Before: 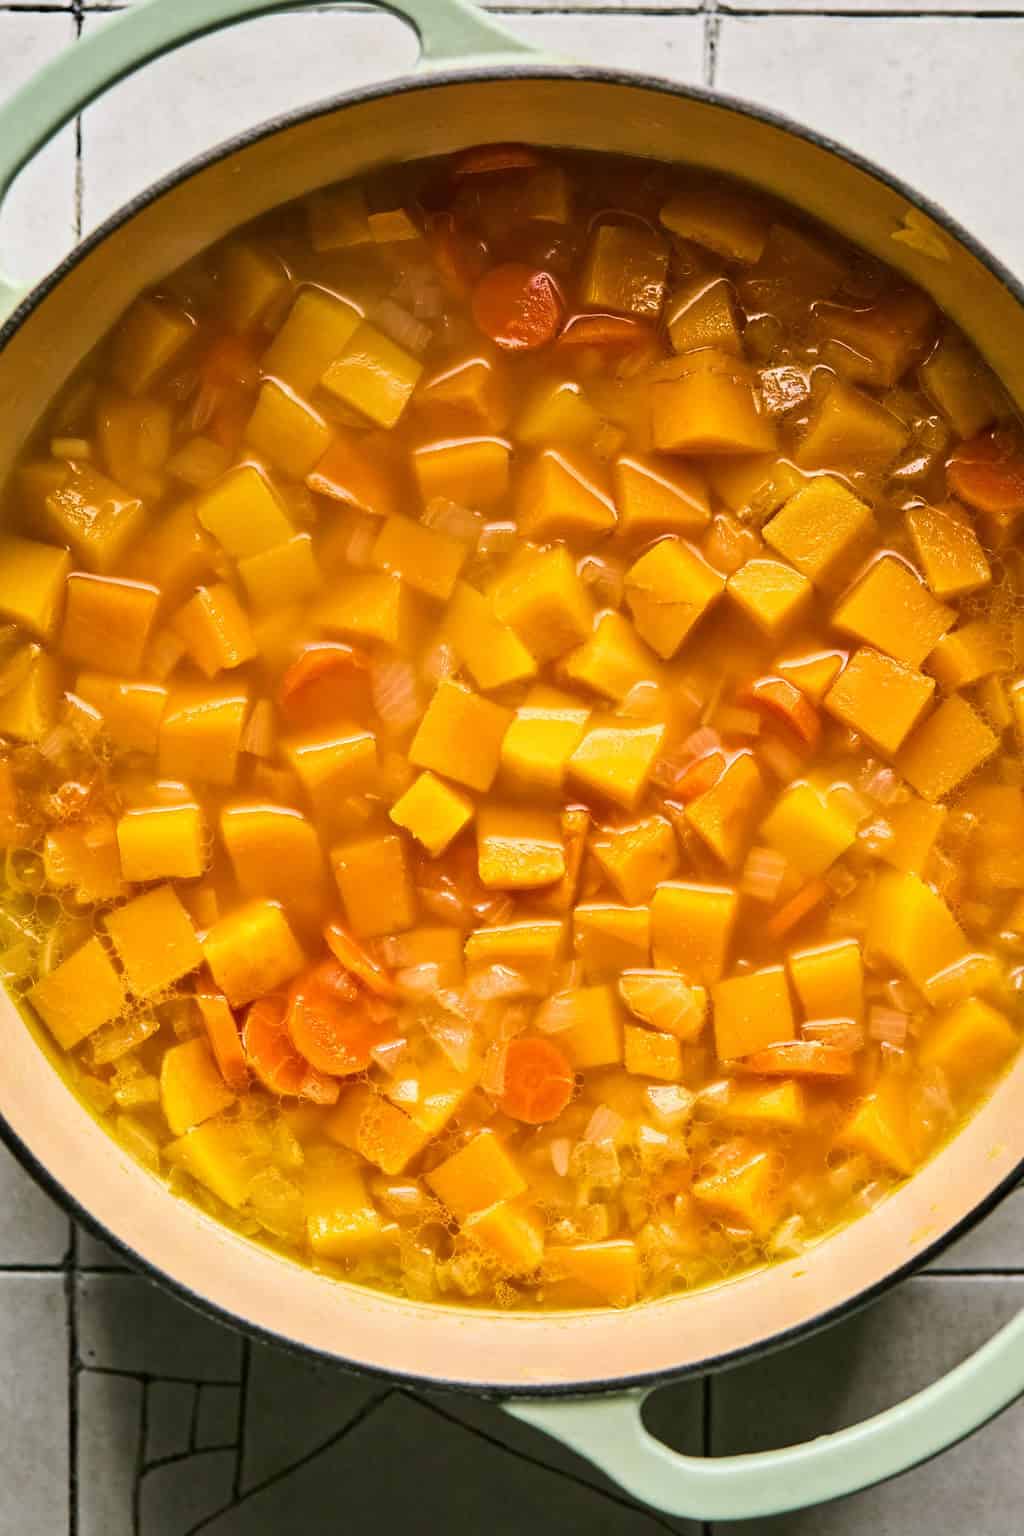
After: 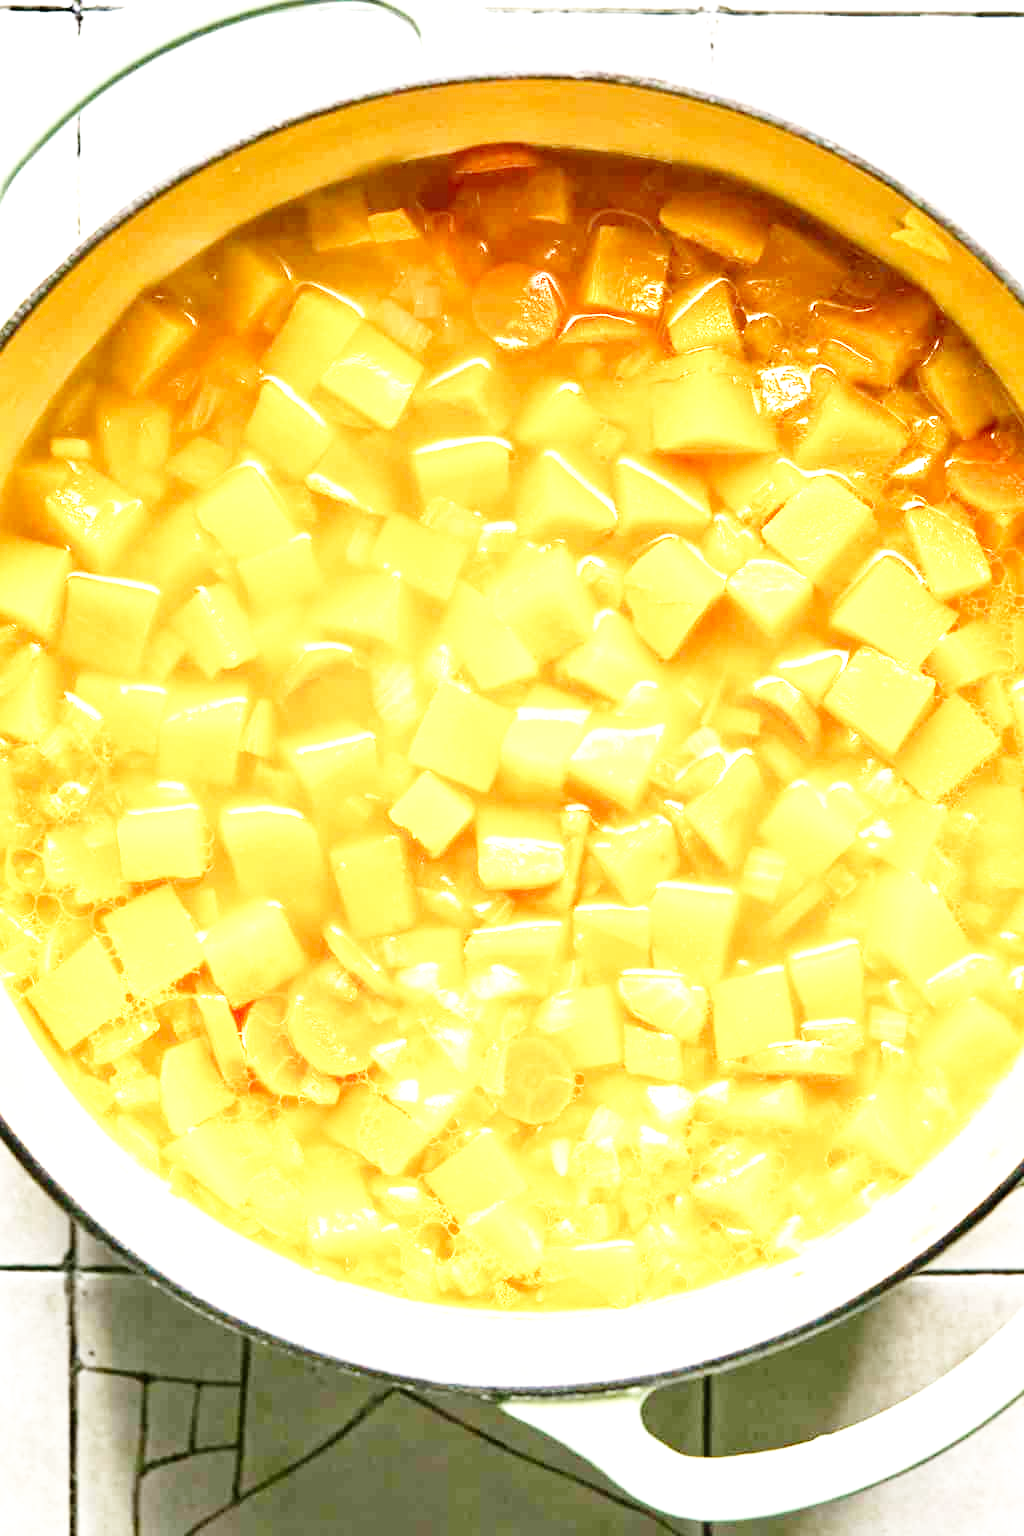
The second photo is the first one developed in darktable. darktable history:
base curve: curves: ch0 [(0, 0) (0.008, 0.007) (0.022, 0.029) (0.048, 0.089) (0.092, 0.197) (0.191, 0.399) (0.275, 0.534) (0.357, 0.65) (0.477, 0.78) (0.542, 0.833) (0.799, 0.973) (1, 1)], preserve colors none
exposure: black level correction 0, exposure 1.588 EV, compensate highlight preservation false
